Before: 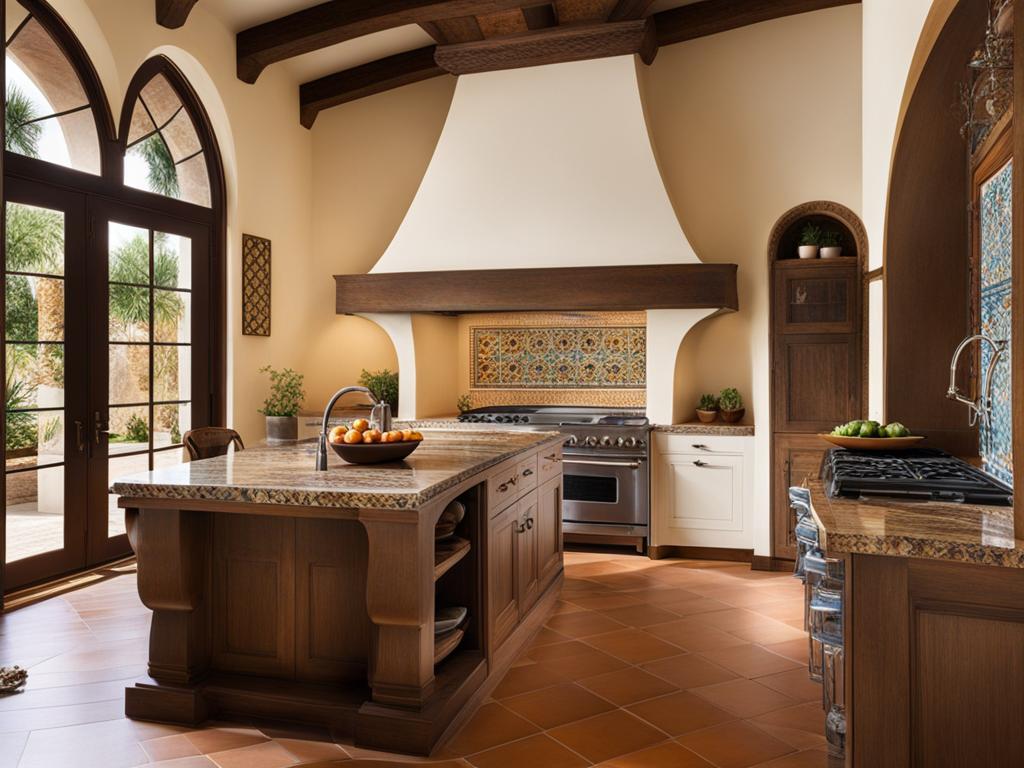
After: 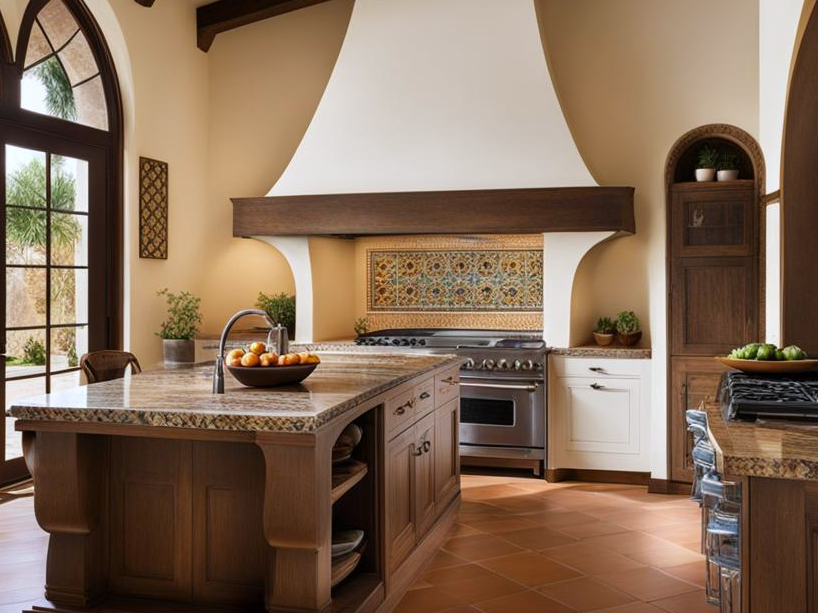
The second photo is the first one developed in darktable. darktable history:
crop and rotate: left 10.071%, top 10.071%, right 10.02%, bottom 10.02%
white balance: red 0.974, blue 1.044
